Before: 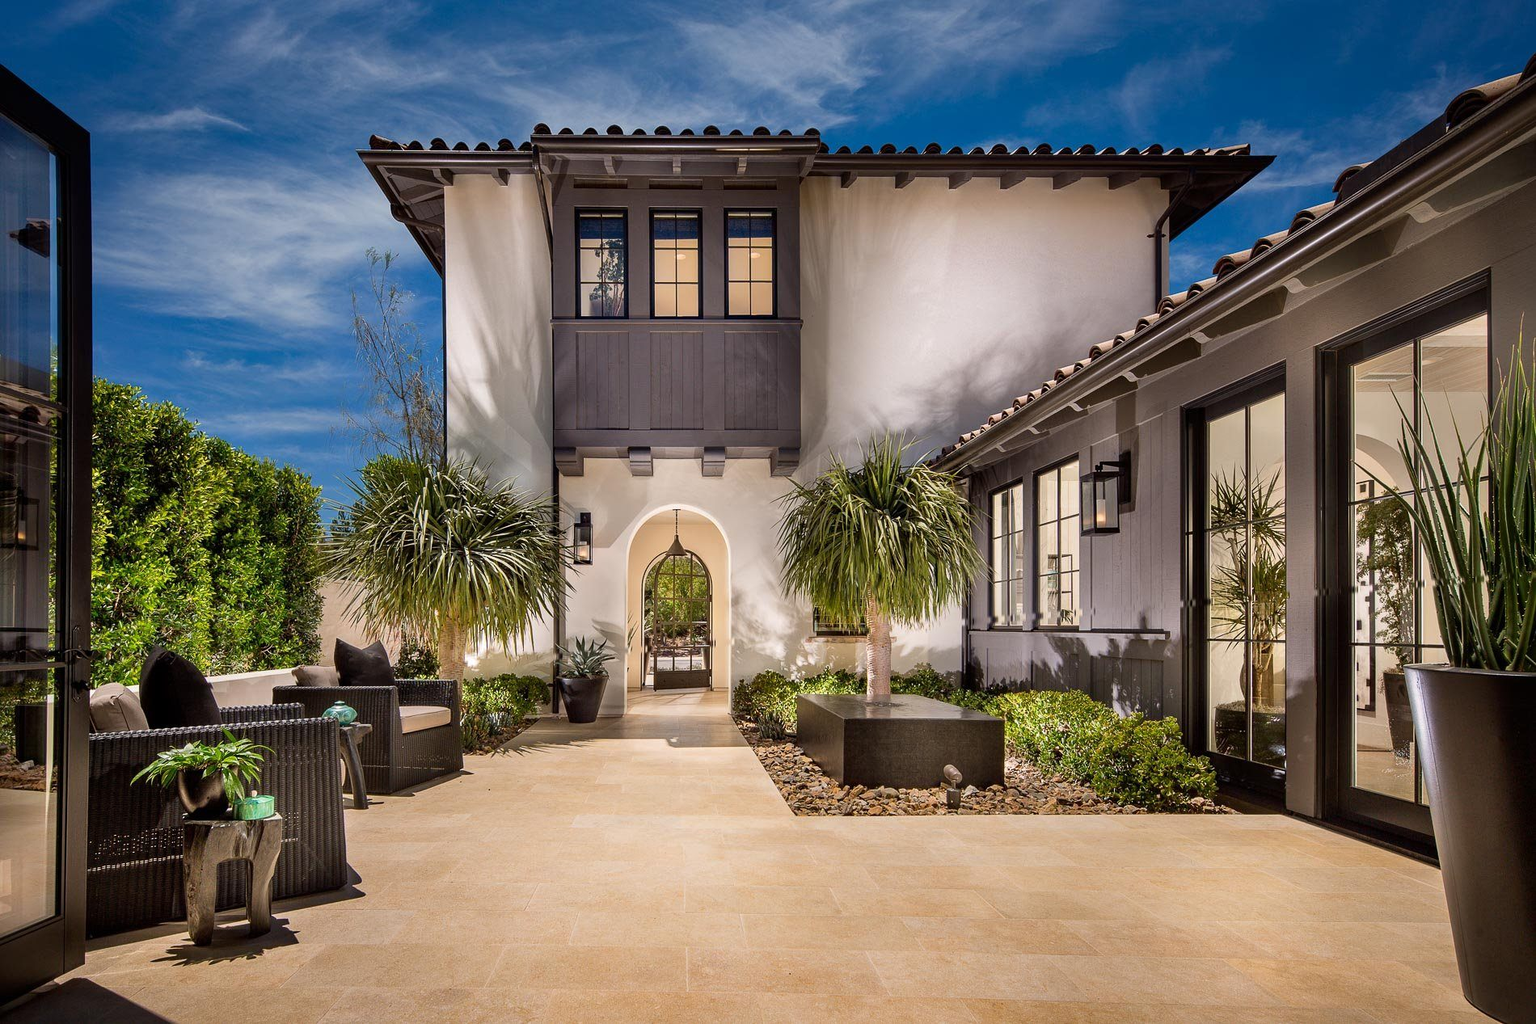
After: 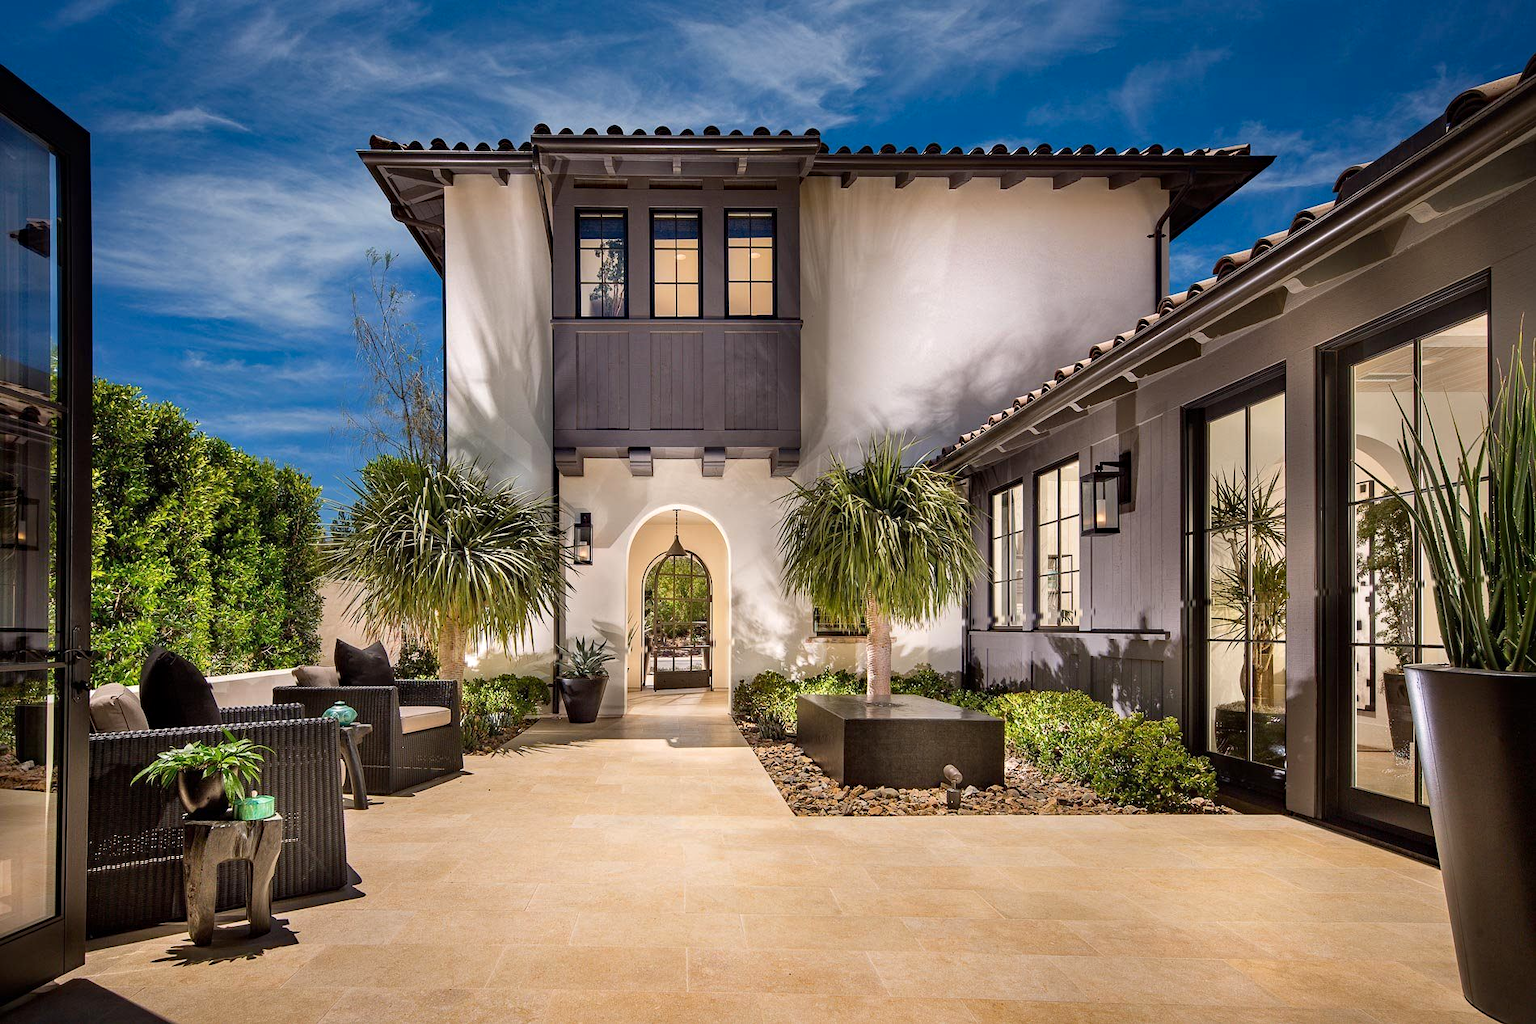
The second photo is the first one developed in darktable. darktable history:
exposure: exposure 0.13 EV, compensate exposure bias true, compensate highlight preservation false
haze removal: strength 0.123, distance 0.252, compatibility mode true, adaptive false
